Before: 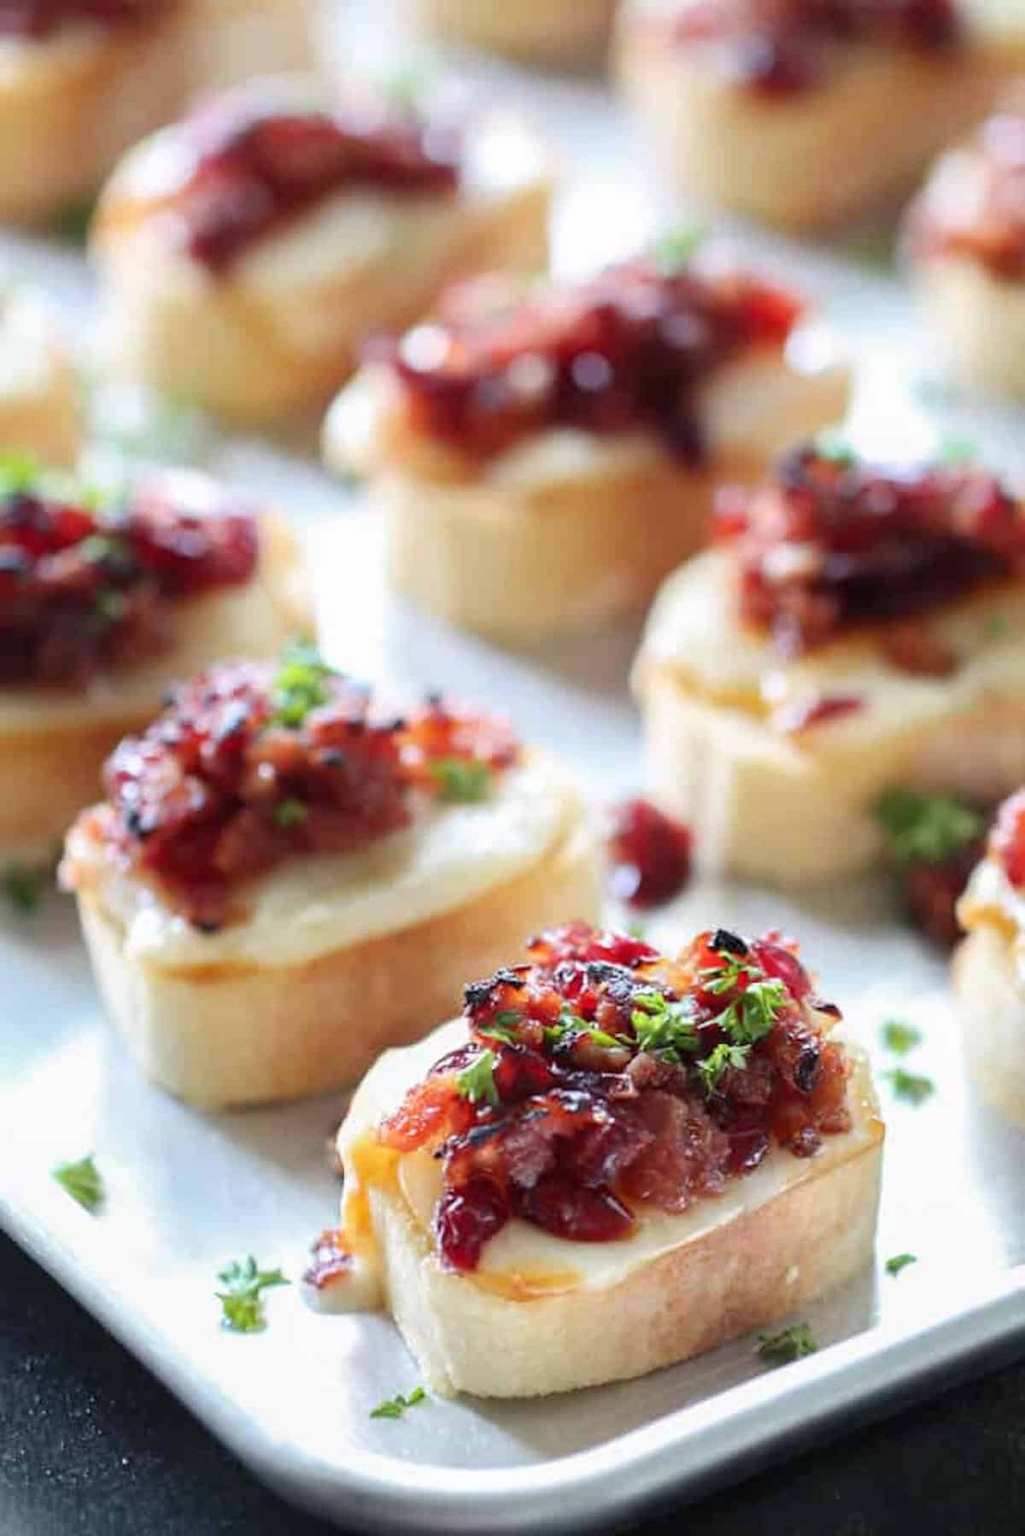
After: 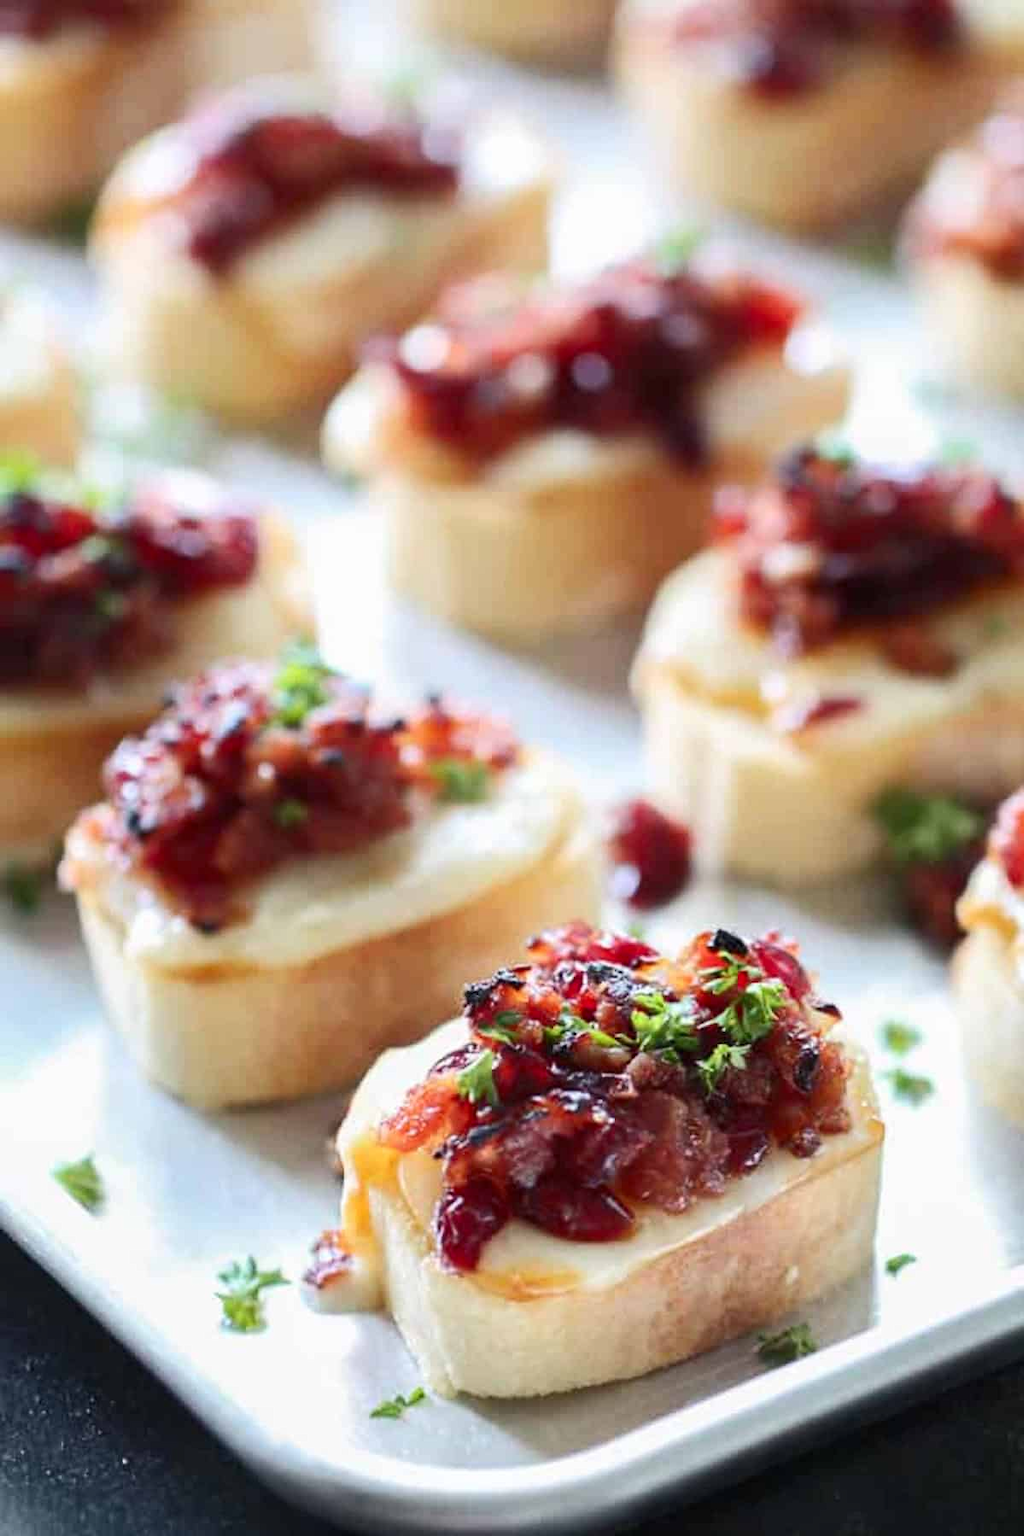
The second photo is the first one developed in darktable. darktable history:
tone curve: curves: ch0 [(0, 0) (0.339, 0.306) (0.687, 0.706) (1, 1)], color space Lab, independent channels, preserve colors none
